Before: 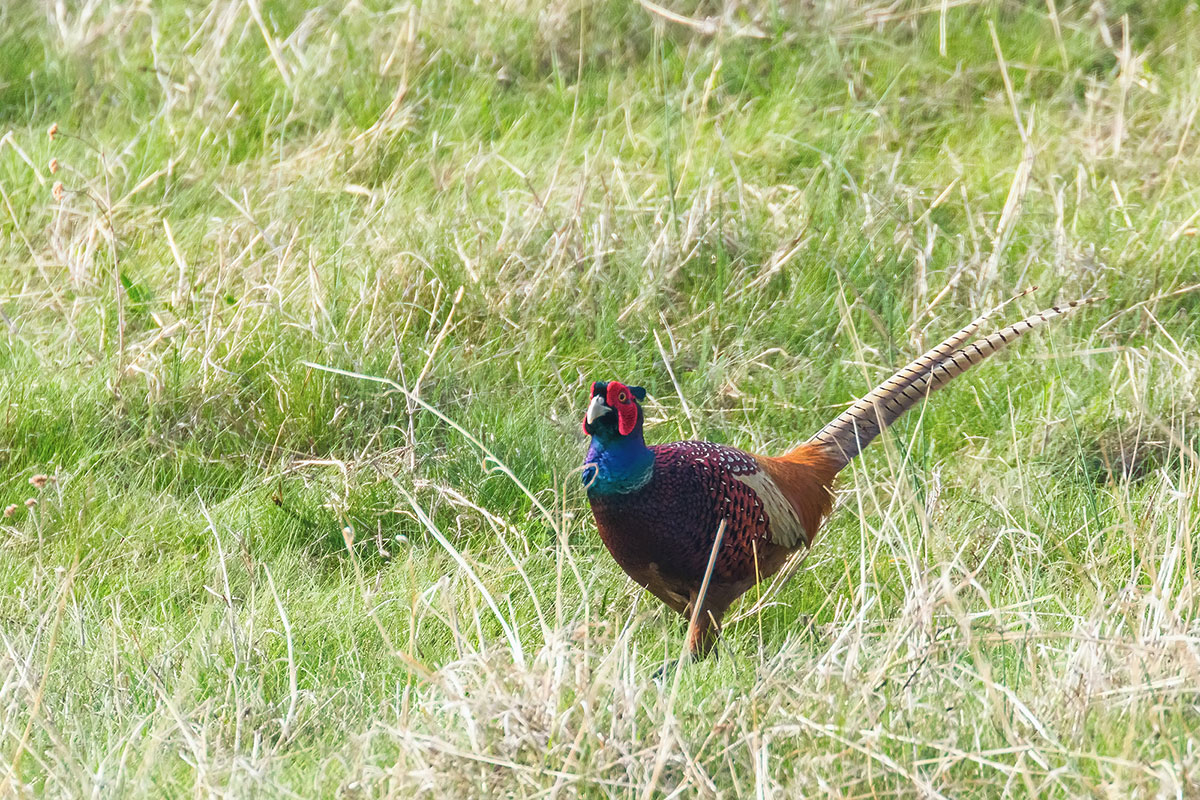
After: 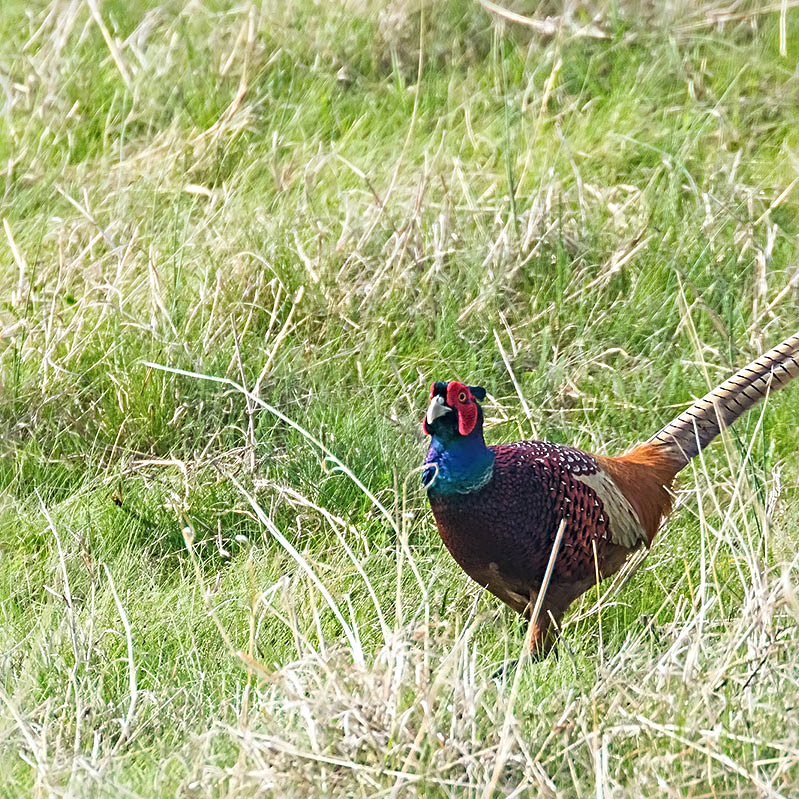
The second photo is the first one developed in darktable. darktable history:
crop and rotate: left 13.414%, right 19.935%
sharpen: radius 4.908
